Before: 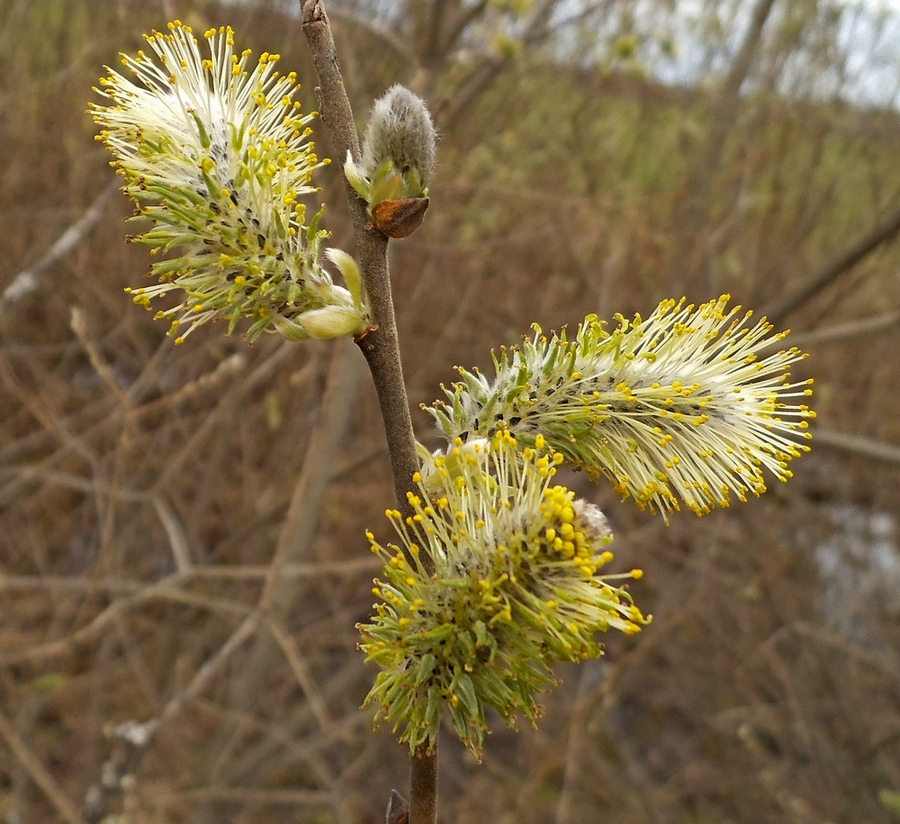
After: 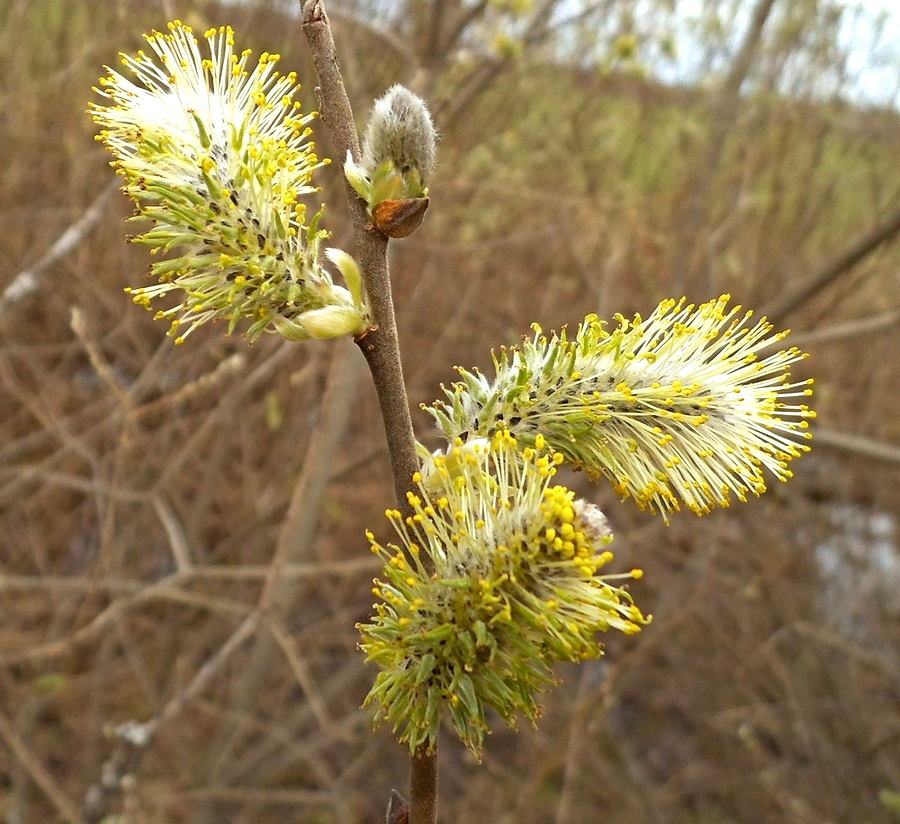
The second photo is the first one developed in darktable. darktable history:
color correction: highlights a* -2.73, highlights b* -2.09, shadows a* 2.41, shadows b* 2.73
exposure: exposure 0.6 EV, compensate highlight preservation false
graduated density: rotation -180°, offset 27.42
